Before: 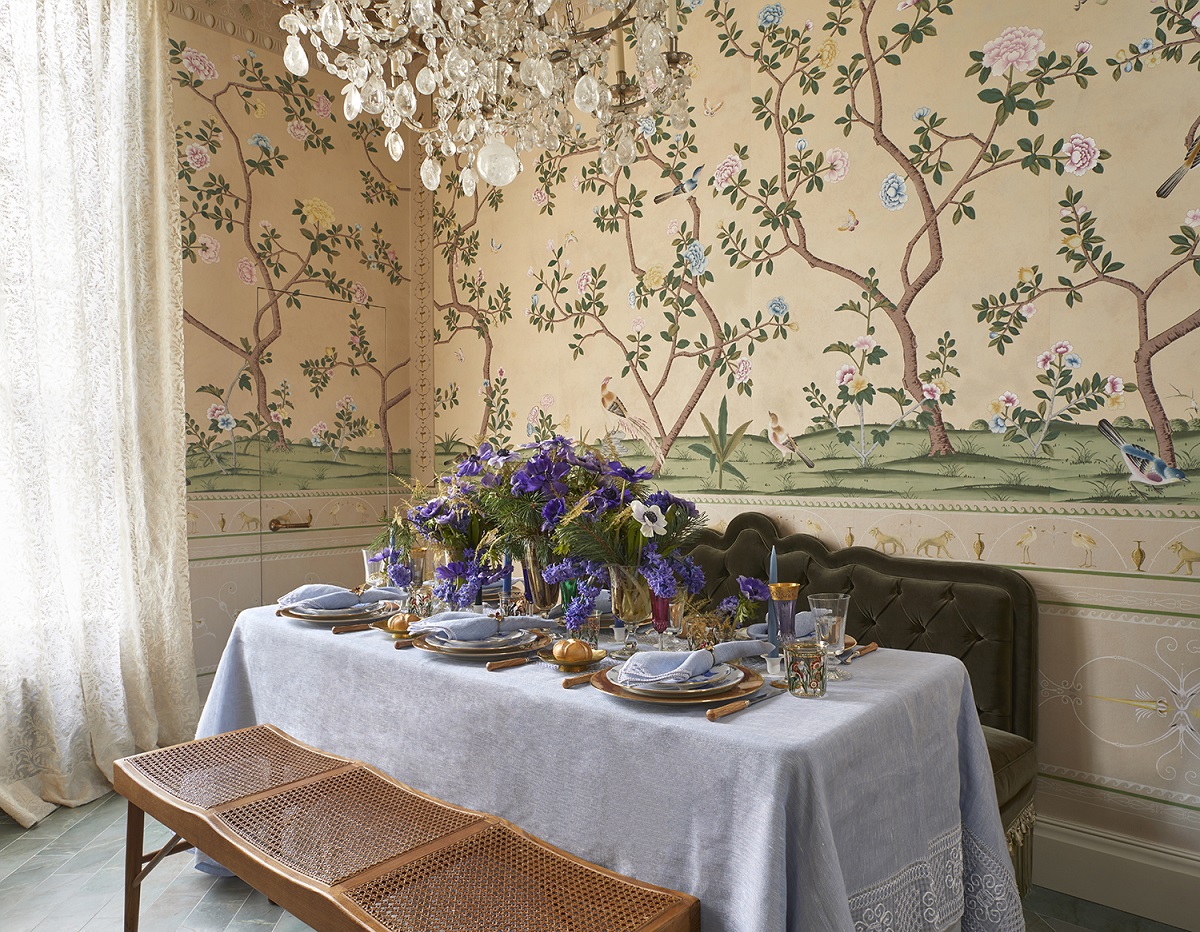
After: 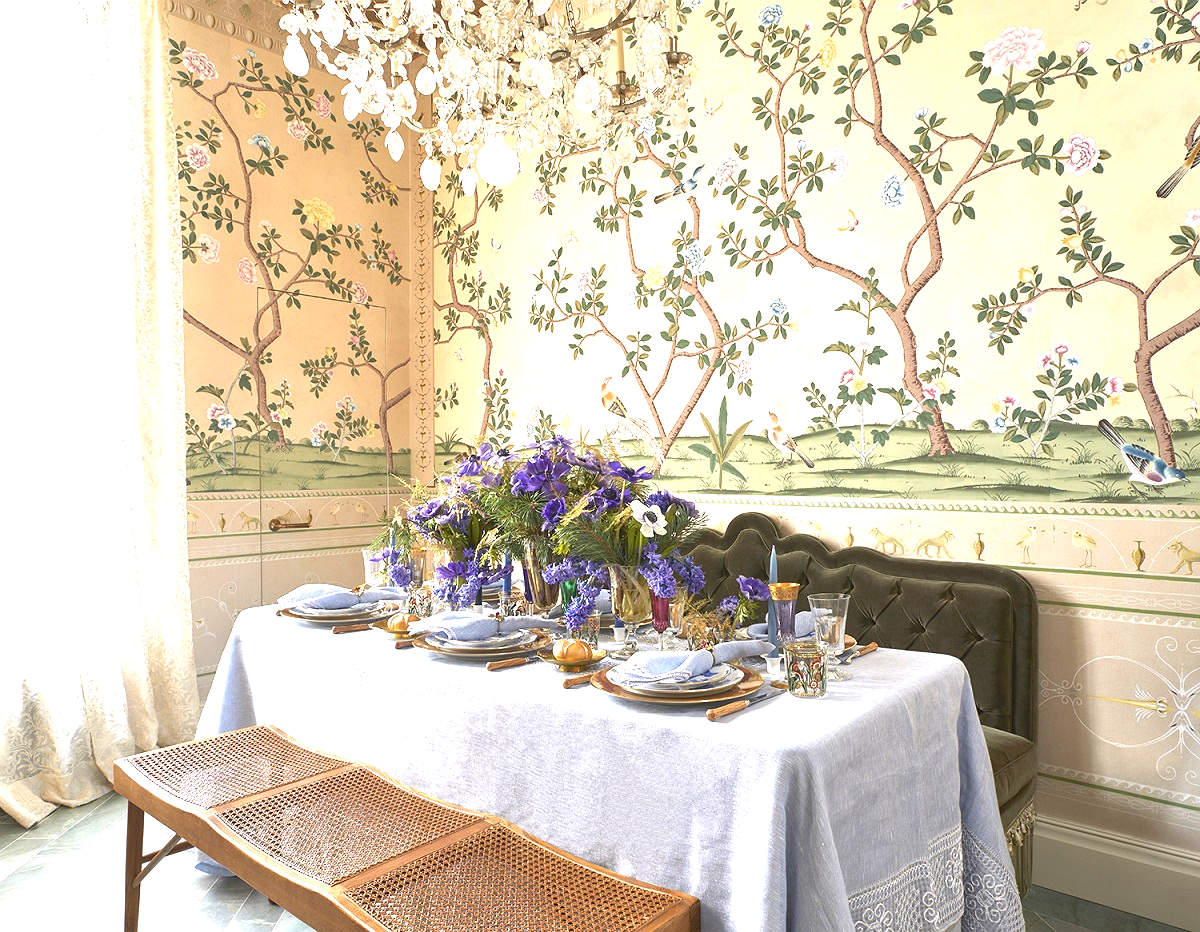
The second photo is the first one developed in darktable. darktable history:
exposure: black level correction 0, exposure 1.386 EV, compensate exposure bias true, compensate highlight preservation false
